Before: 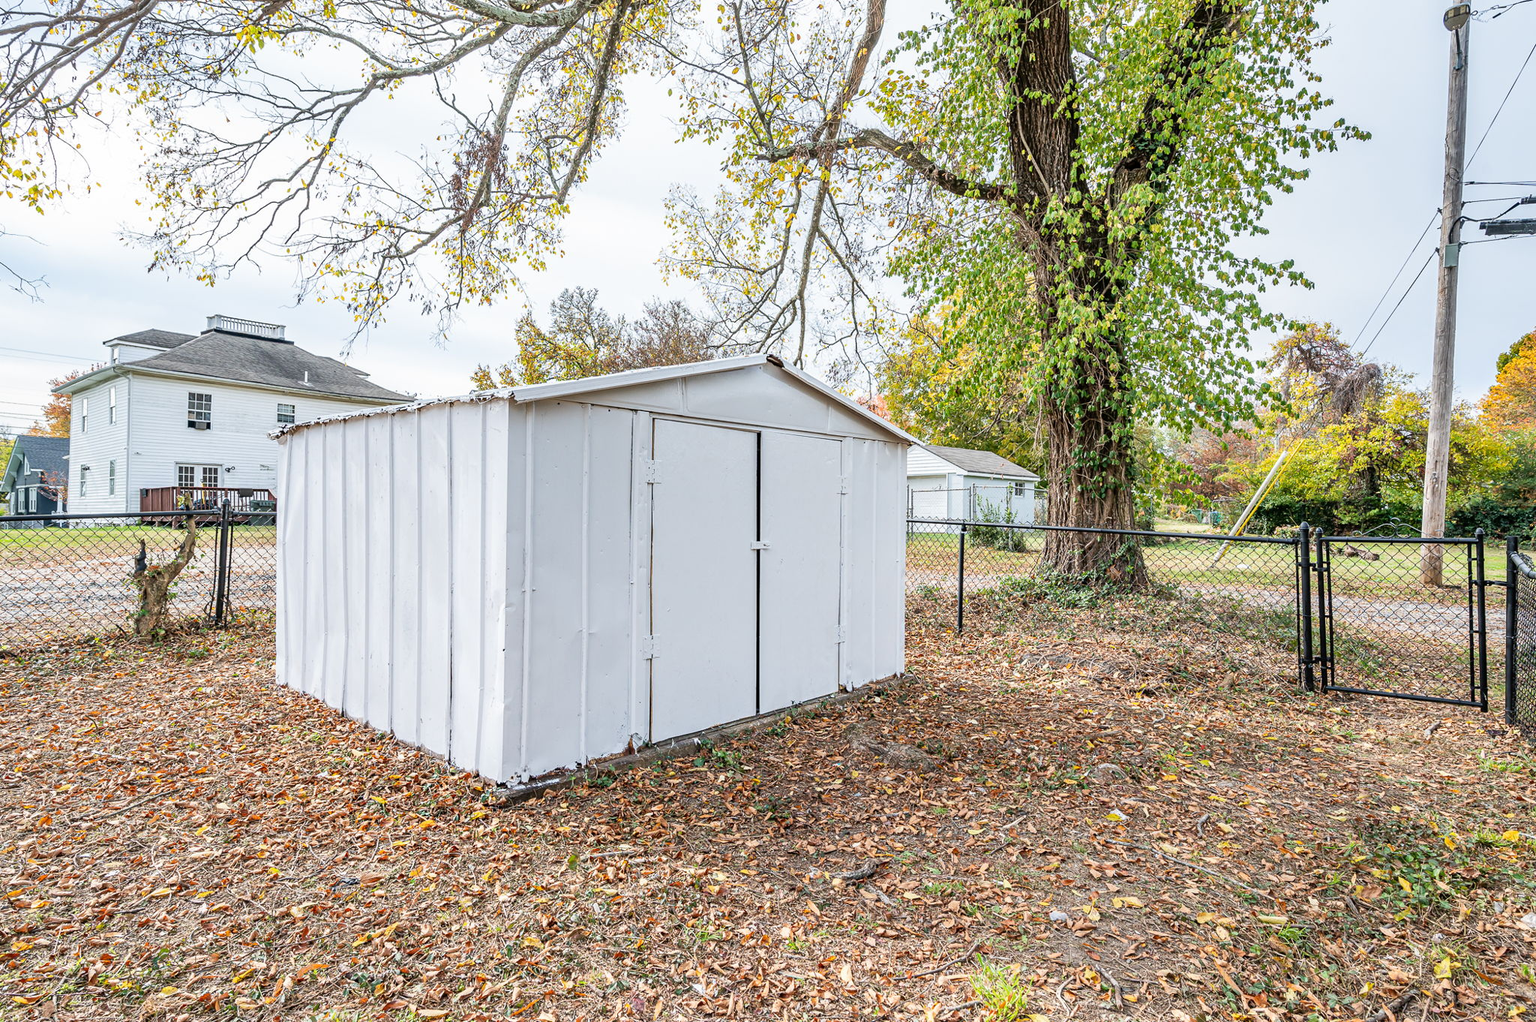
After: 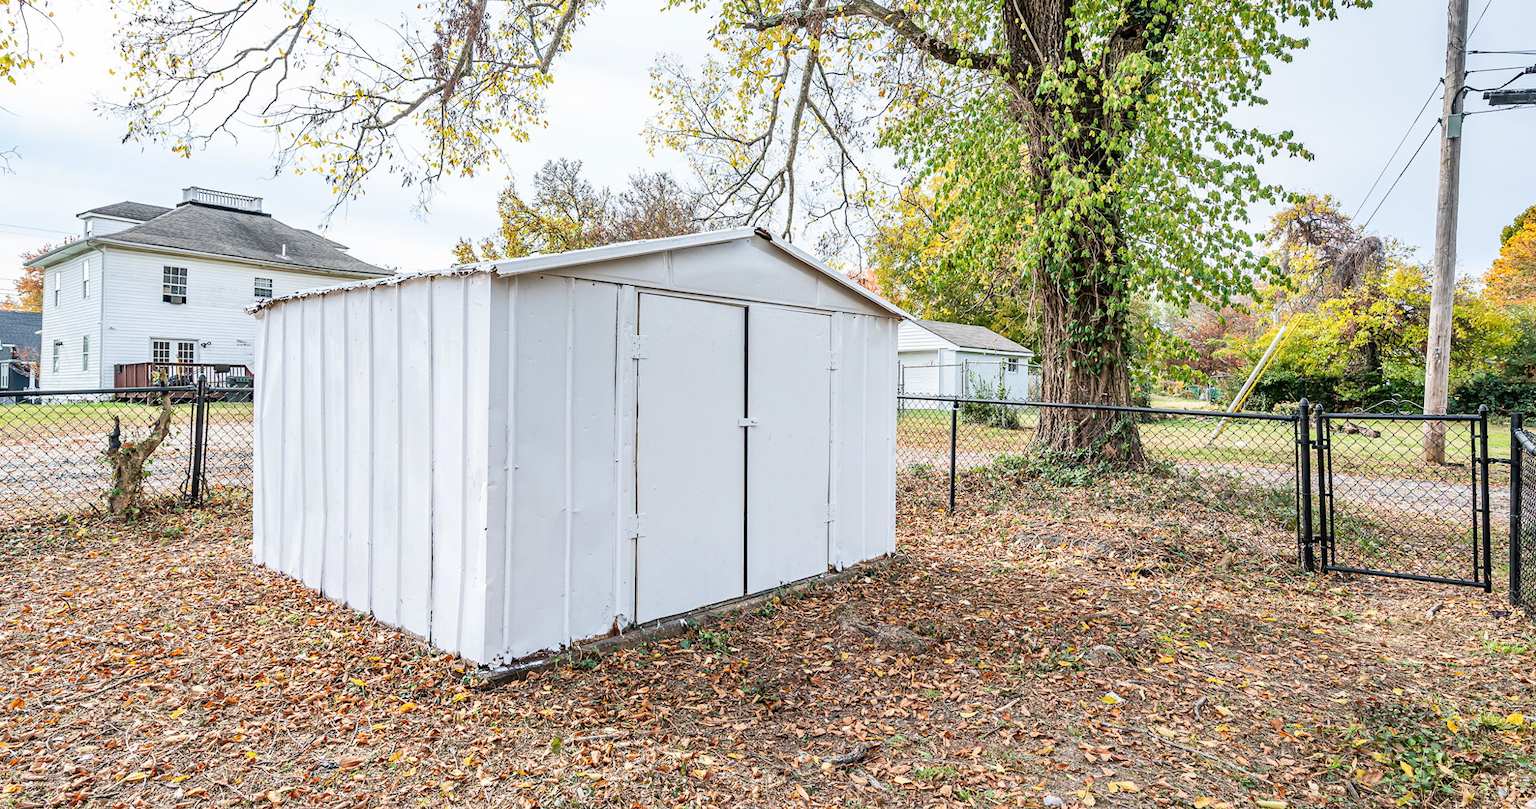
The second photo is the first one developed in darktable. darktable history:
crop and rotate: left 1.884%, top 12.934%, right 0.238%, bottom 9.462%
exposure: black level correction 0, compensate exposure bias true, compensate highlight preservation false
contrast brightness saturation: contrast 0.104, brightness 0.021, saturation 0.017
